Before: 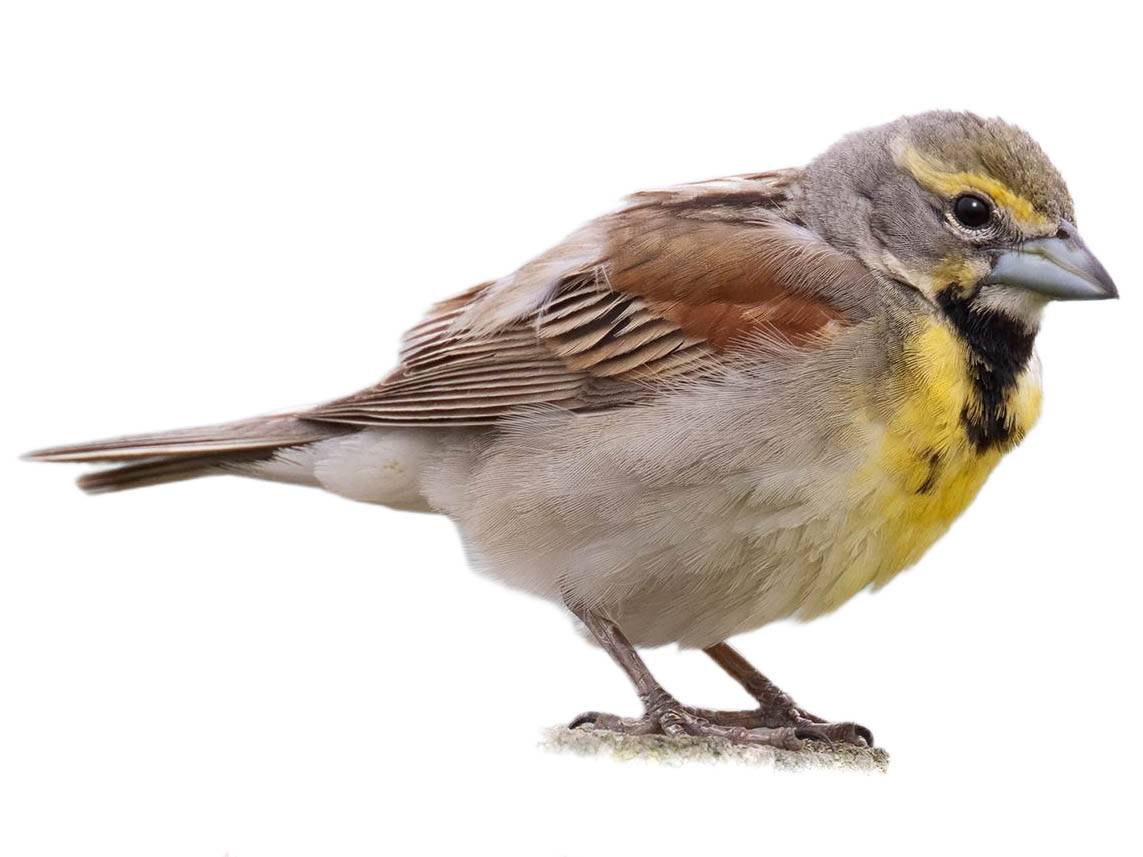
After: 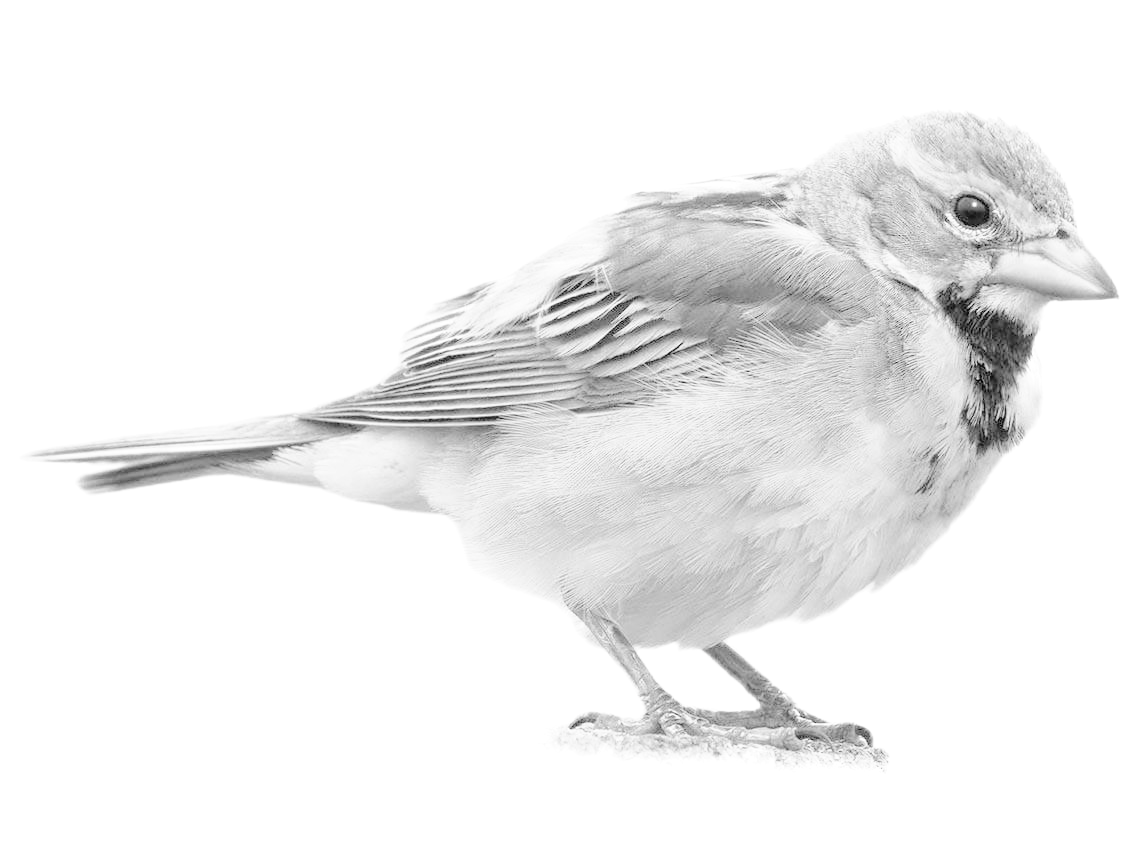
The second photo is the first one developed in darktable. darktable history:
tone curve: curves: ch0 [(0, 0) (0.003, 0.003) (0.011, 0.005) (0.025, 0.008) (0.044, 0.012) (0.069, 0.02) (0.1, 0.031) (0.136, 0.047) (0.177, 0.088) (0.224, 0.141) (0.277, 0.222) (0.335, 0.32) (0.399, 0.422) (0.468, 0.523) (0.543, 0.623) (0.623, 0.716) (0.709, 0.796) (0.801, 0.878) (0.898, 0.957) (1, 1)], preserve colors none
color look up table: target L [84.34, 84.34, 70.81, 68.83, 75.11, 68.43, 62.88, 37.46, 54.67, 41.25, 20.25, 11.69, 200.19, 78.79, 62.88, 83.2, 69.22, 59.13, 65.65, 50.9, 47.73, 34.81, 51.48, 42.63, 34.01, 23.48, 99.04, 84.34, 74.34, 68.04, 62.2, 66.05, 65.25, 54.09, 48.31, 37.99, 46.59, 40.7, 20.25, 24.38, 19.76, 23.42, 98.08, 77.55, 80.43, 67.25, 54.96, 46.59, 35.61], target a [0 ×4, 0.002, 0.002, 0, 0.001, 0.001, 0.001, 0, 0.001, 0 ×7, 0.001 ×7, -0.005, 0 ×6, 0.001 ×4, 0.002, 0.001, 0, 0.001, -0.127, -0.005, 0, 0, 0, 0.002, 0.001, 0.001], target b [0.003, 0.003, 0.004, 0.003, 0.001, 0, 0, -0.004, -0.002, -0.004, -0.002, -0.001, 0, 0.005, 0, 0.003, 0.003, 0, 0.003, -0.003, -0.003, -0.004, -0.003, -0.004, -0.004, -0.004, 0.043, 0.003, 0.003, 0.003, 0, 0.003, 0.004, -0.003, -0.003, -0.004, -0.003, -0.005, -0.002, -0.004, -0.002, -0.031, 0.044, 0.005, 0.005, 0.003, -0.004, -0.003, -0.004], num patches 49
